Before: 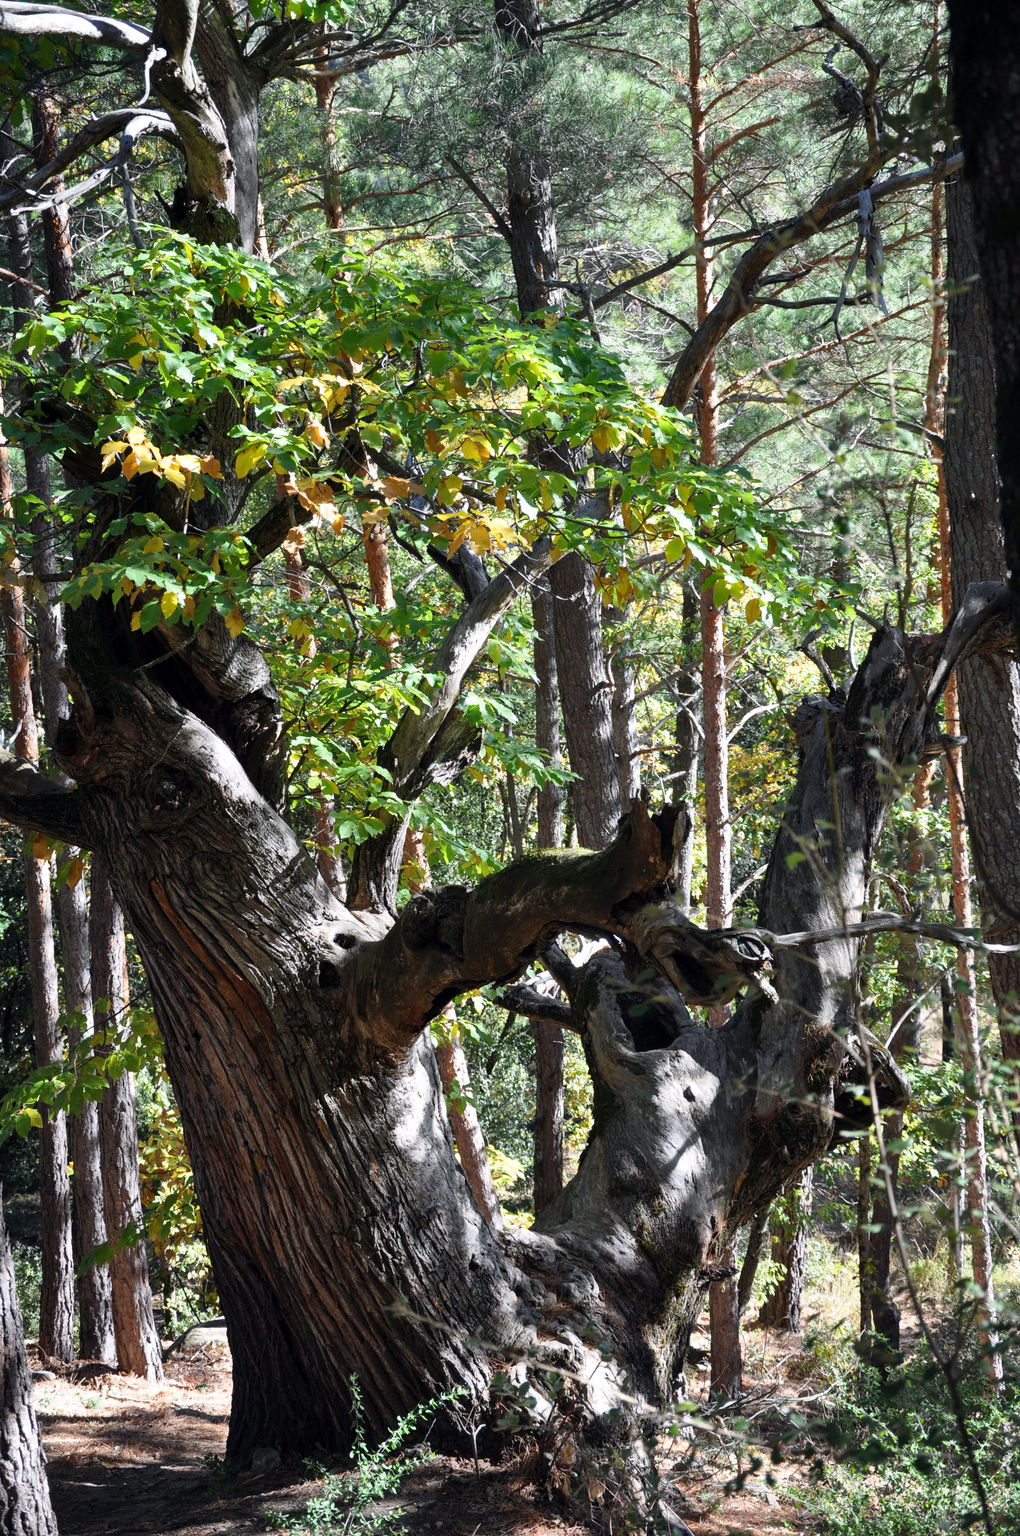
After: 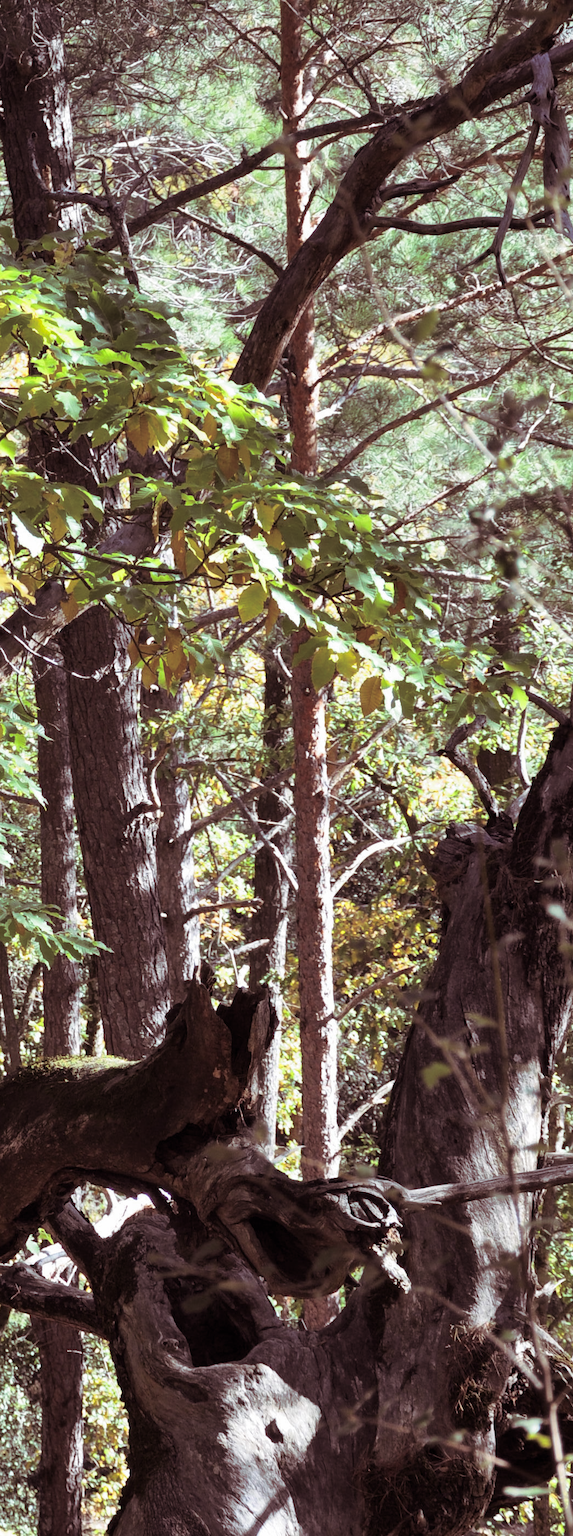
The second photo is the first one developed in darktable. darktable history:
crop and rotate: left 49.936%, top 10.094%, right 13.136%, bottom 24.256%
split-toning: shadows › saturation 0.41, highlights › saturation 0, compress 33.55%
